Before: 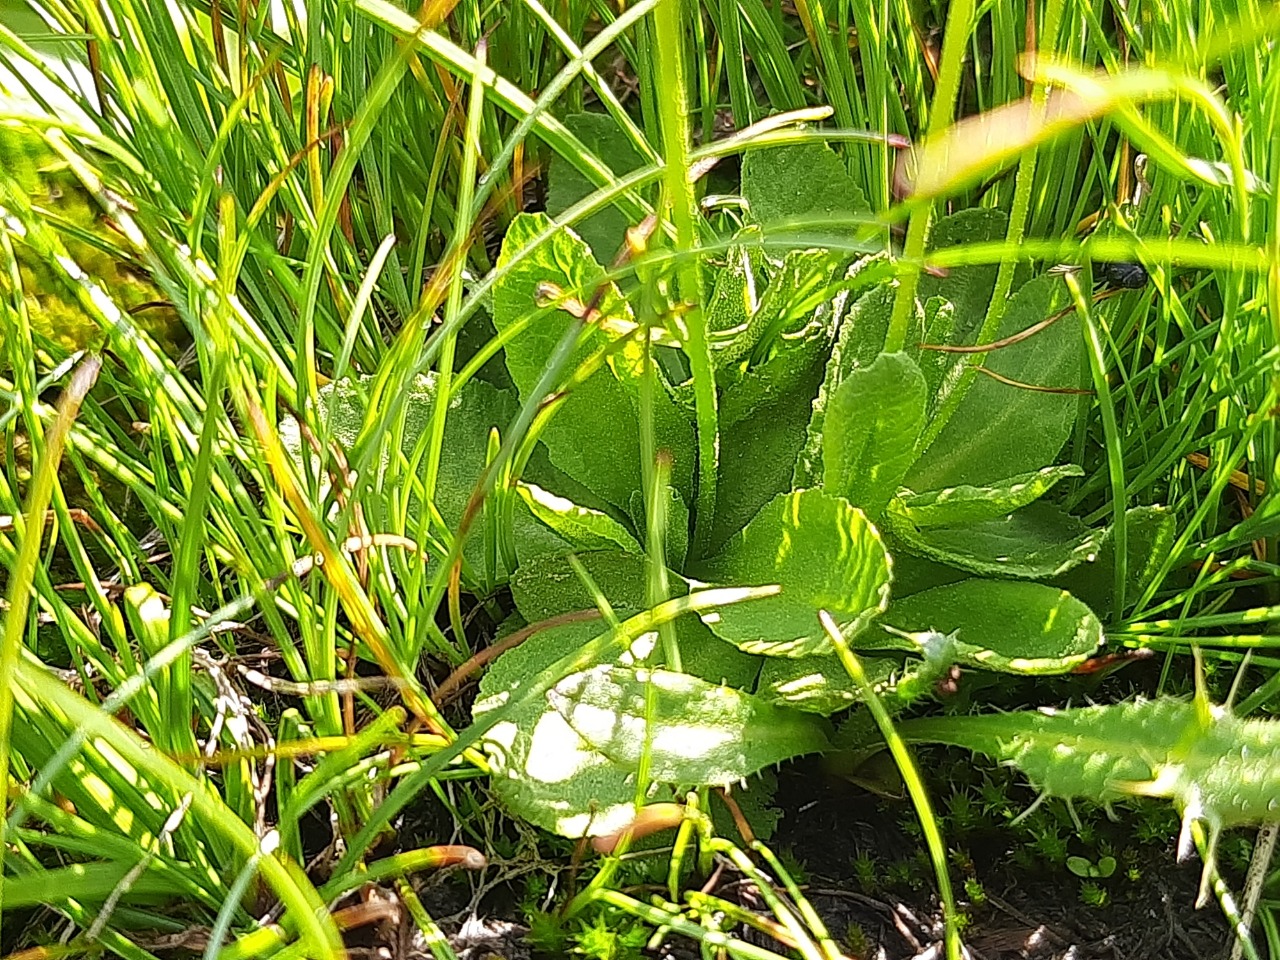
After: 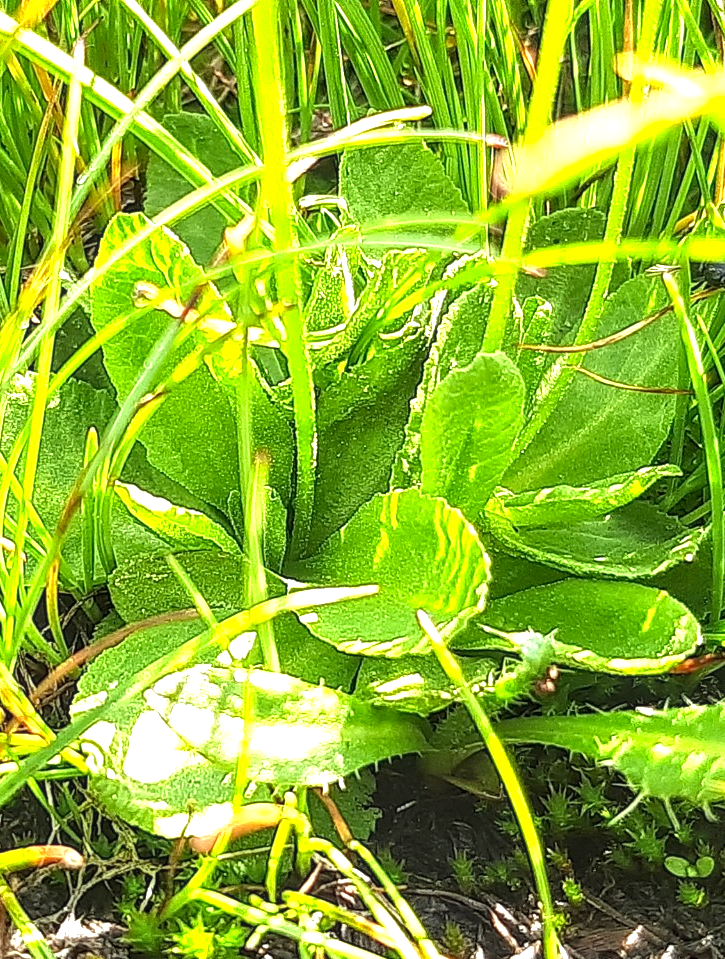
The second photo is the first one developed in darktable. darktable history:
color correction: highlights a* -4.28, highlights b* 6.53
exposure: exposure 1.137 EV, compensate highlight preservation false
crop: left 31.458%, top 0%, right 11.876%
local contrast: detail 130%
